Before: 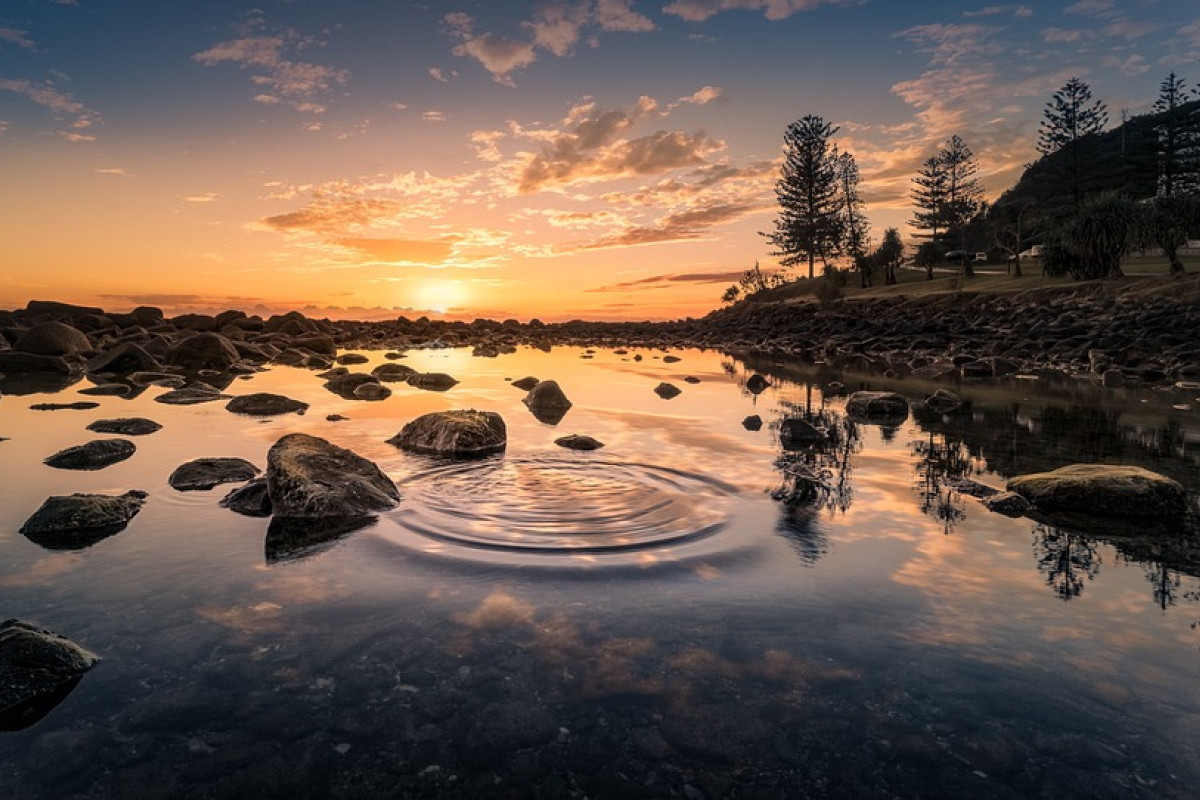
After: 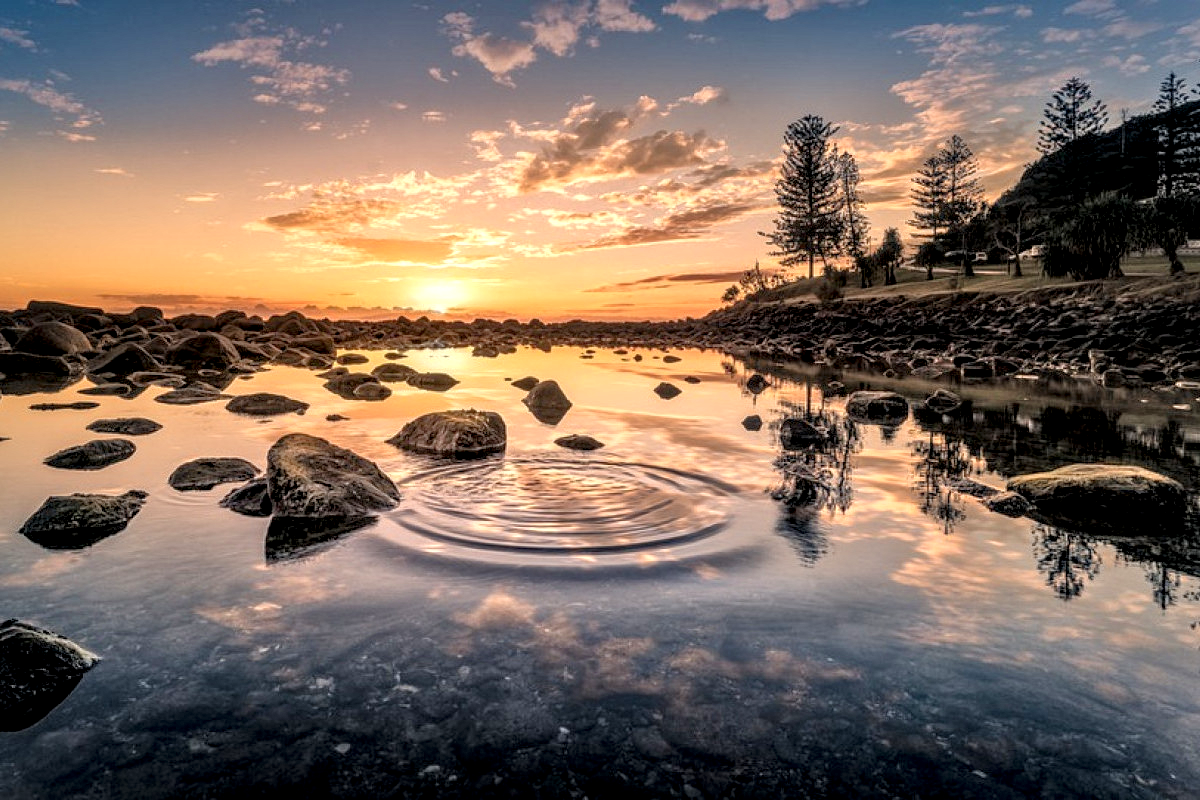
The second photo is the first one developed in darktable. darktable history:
tone equalizer: -7 EV 0.14 EV, -6 EV 0.61 EV, -5 EV 1.18 EV, -4 EV 1.3 EV, -3 EV 1.14 EV, -2 EV 0.6 EV, -1 EV 0.157 EV
local contrast: highlights 60%, shadows 63%, detail 160%
